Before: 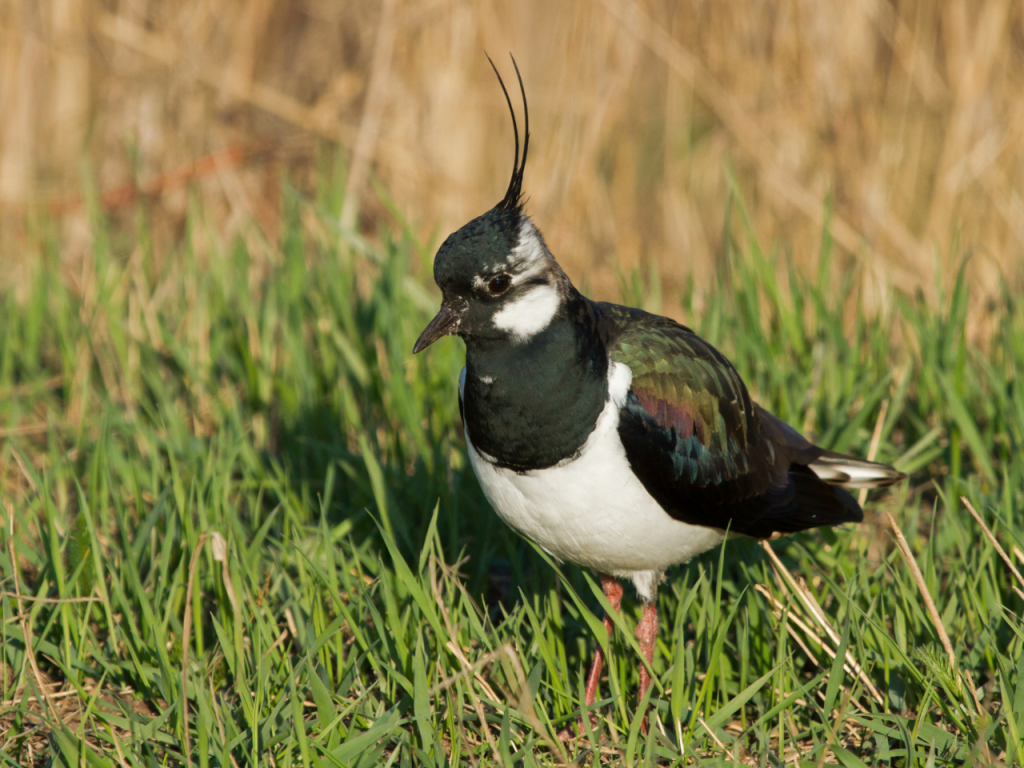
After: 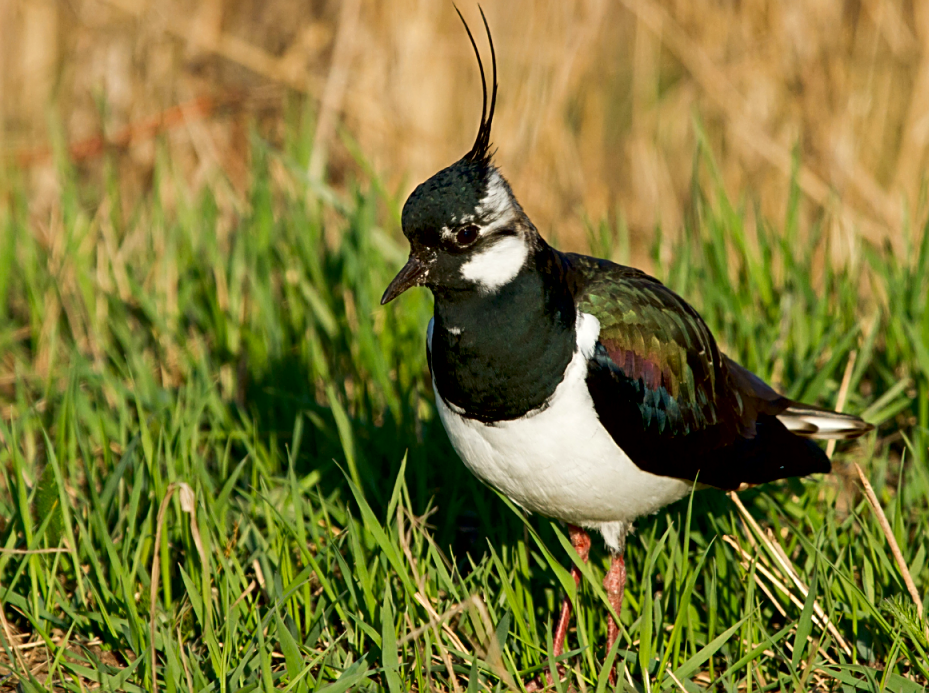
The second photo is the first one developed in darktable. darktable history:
contrast brightness saturation: contrast 0.128, brightness -0.048, saturation 0.157
sharpen: on, module defaults
exposure: black level correction 0.009, exposure 0.108 EV, compensate highlight preservation false
crop: left 3.207%, top 6.44%, right 6.001%, bottom 3.288%
